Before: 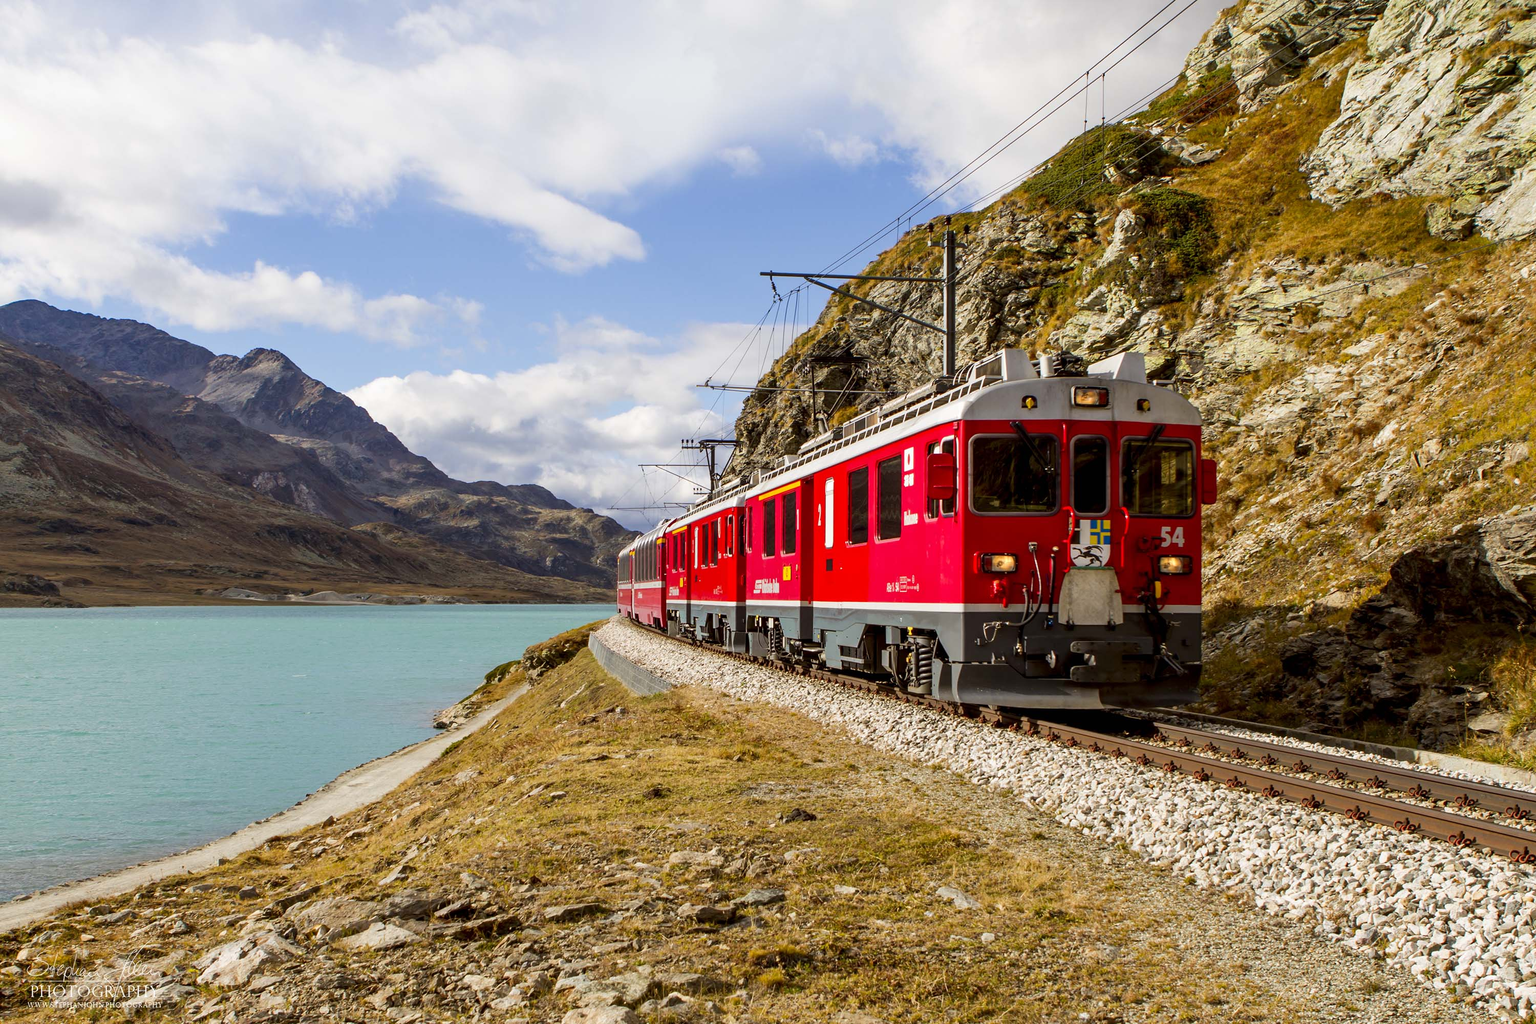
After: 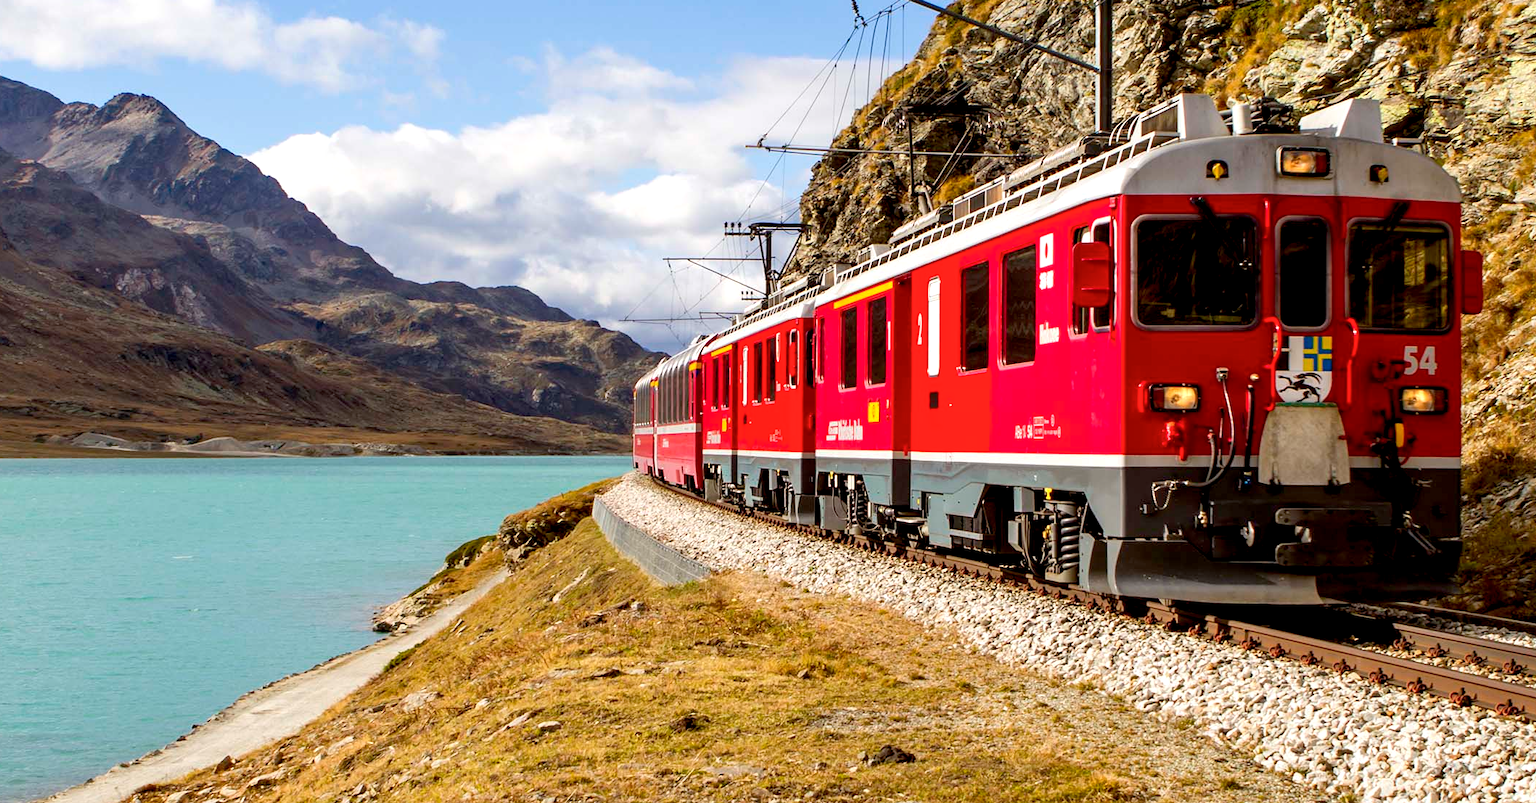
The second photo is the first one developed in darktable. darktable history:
color balance rgb: perceptual saturation grading › global saturation -1%
exposure: black level correction 0.005, exposure 0.286 EV, compensate highlight preservation false
crop: left 11.123%, top 27.61%, right 18.3%, bottom 17.034%
